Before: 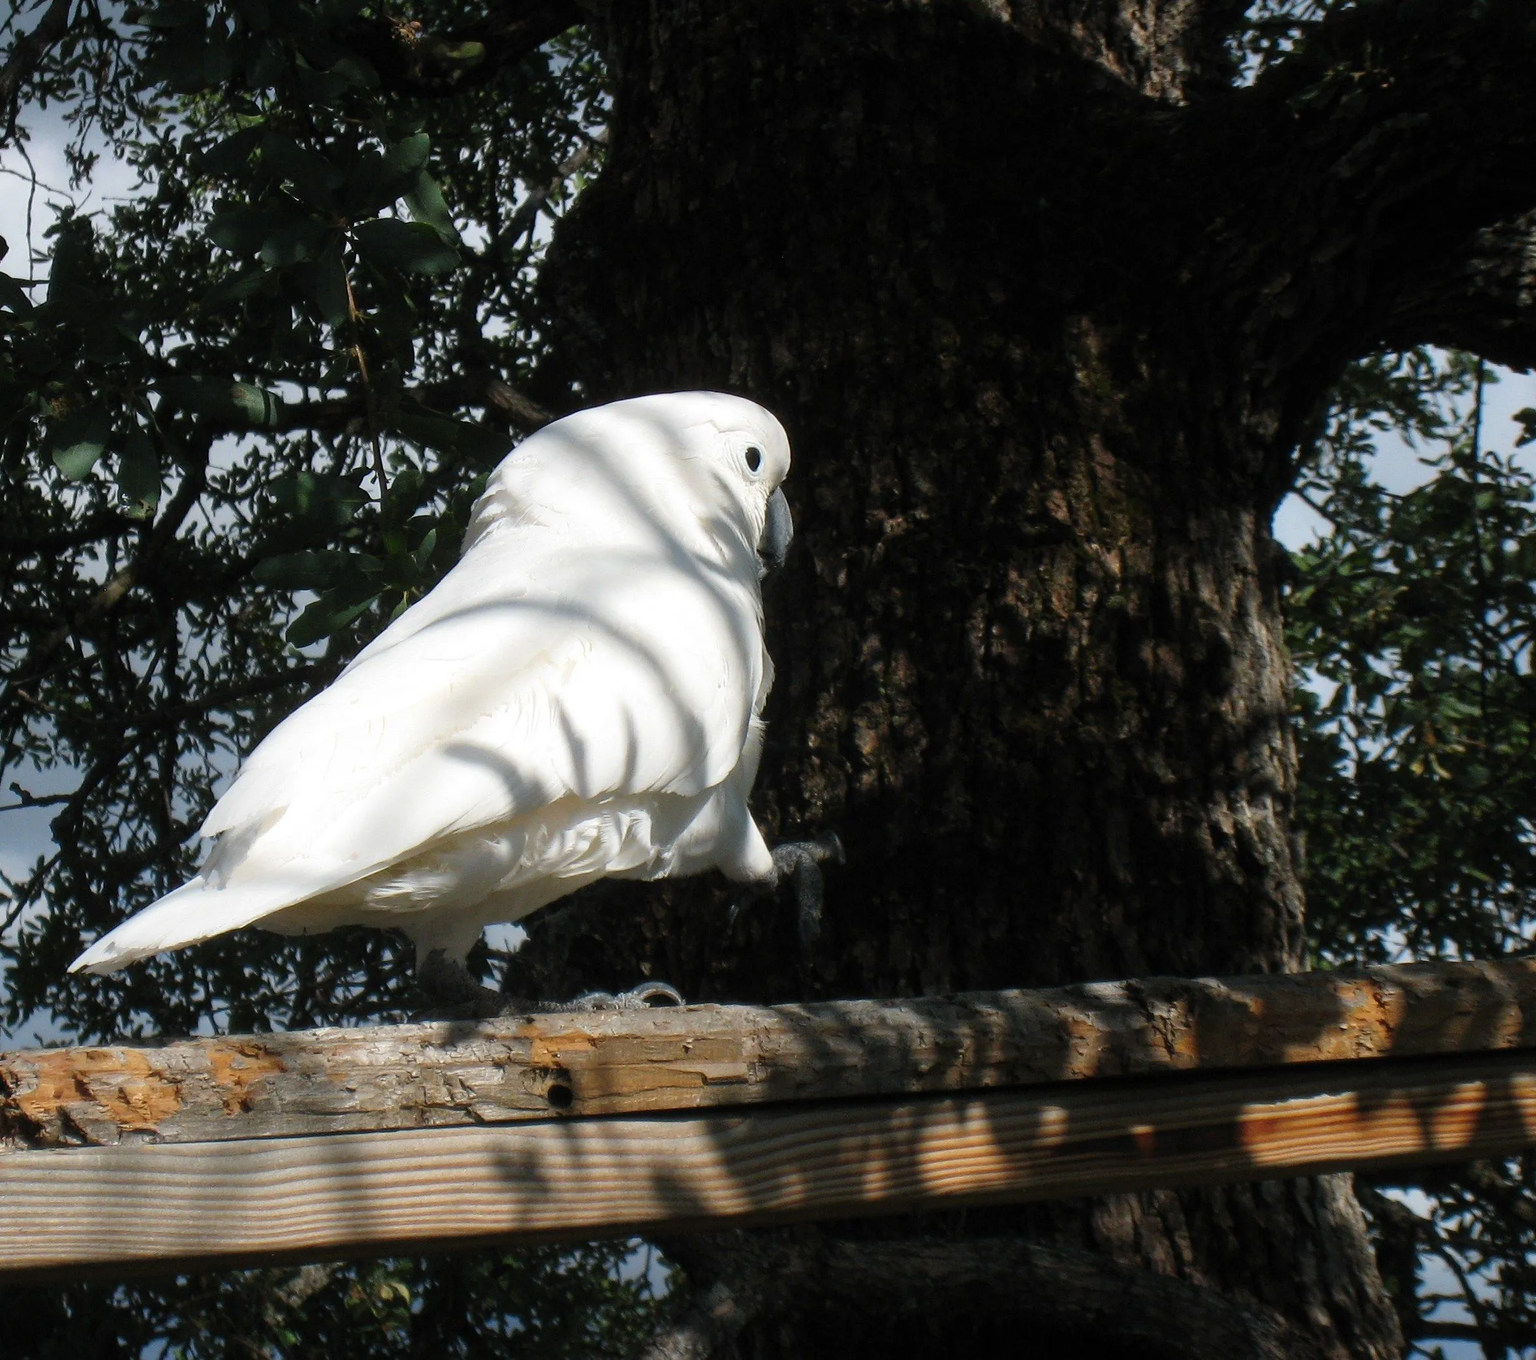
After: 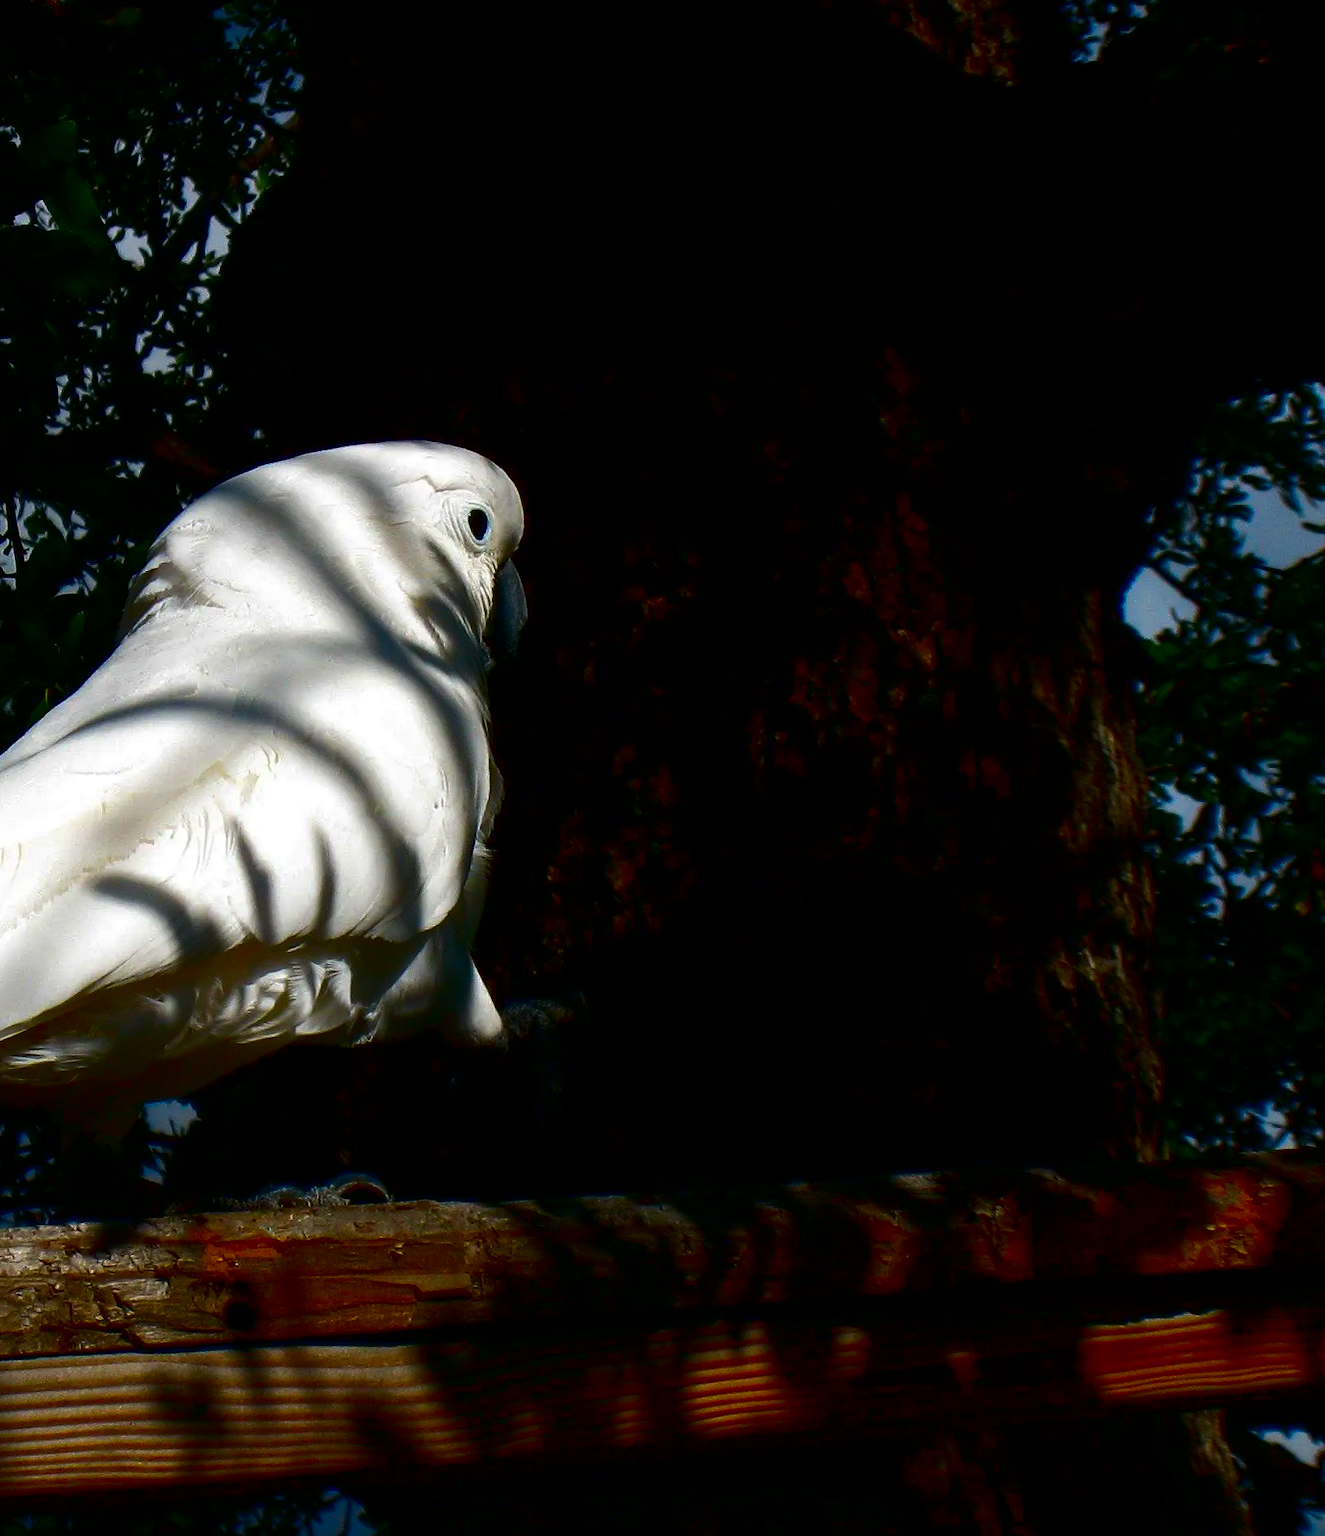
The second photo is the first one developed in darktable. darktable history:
contrast brightness saturation: brightness -0.989, saturation 0.984
crop and rotate: left 23.966%, top 2.7%, right 6.426%, bottom 6.247%
